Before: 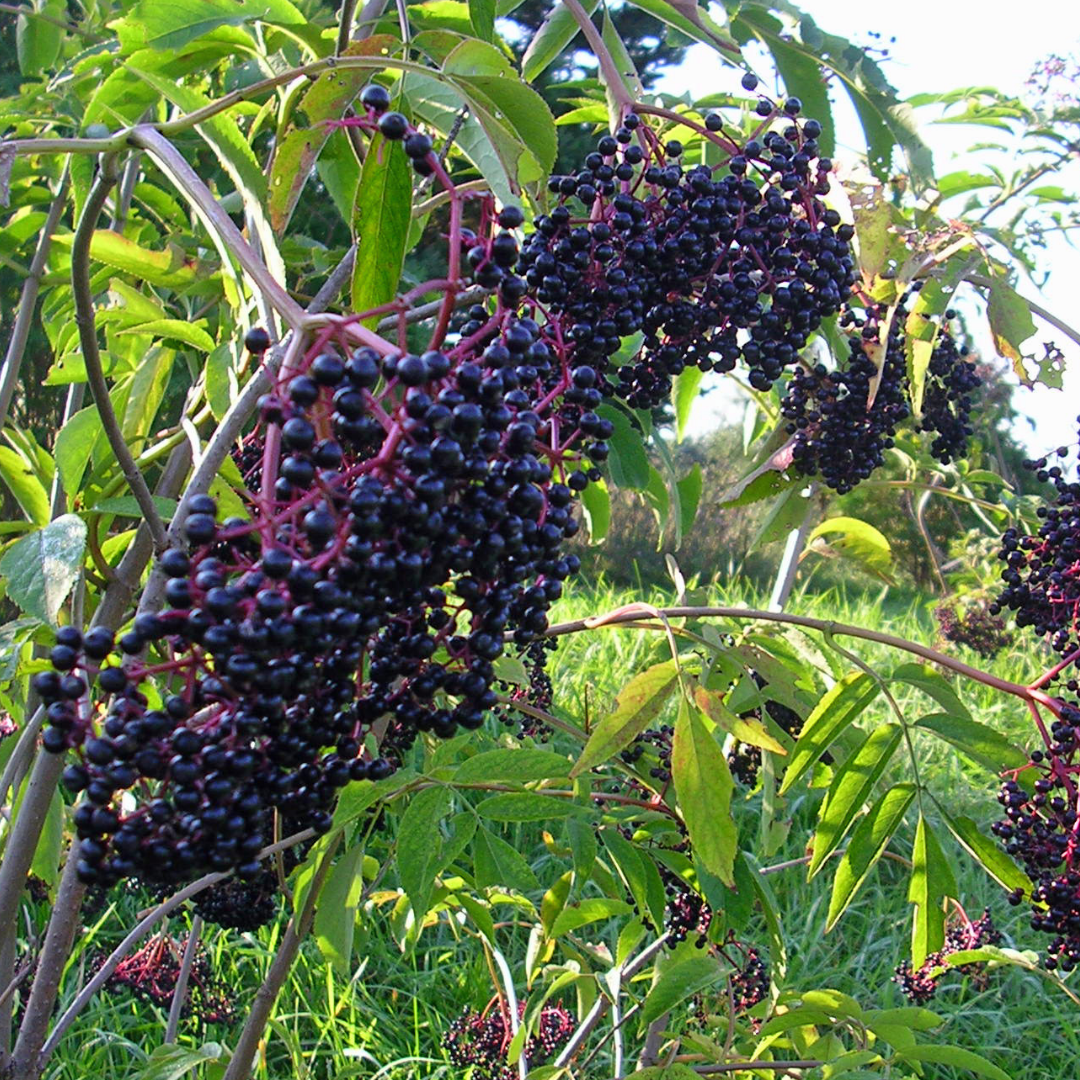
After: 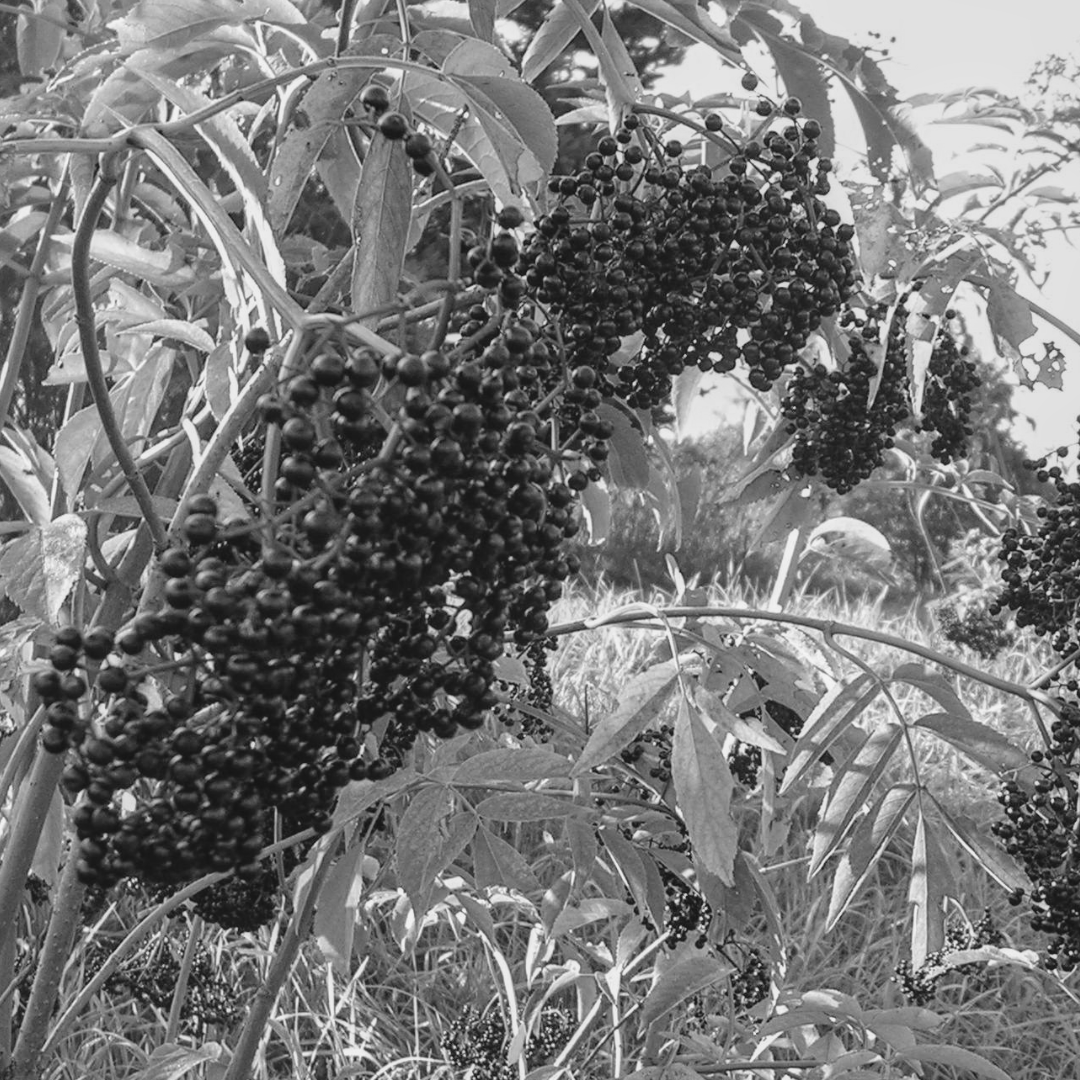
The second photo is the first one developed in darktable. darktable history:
white balance: red 0.98, blue 1.034
monochrome: a -35.87, b 49.73, size 1.7
local contrast: on, module defaults
contrast brightness saturation: contrast -0.15, brightness 0.05, saturation -0.12
